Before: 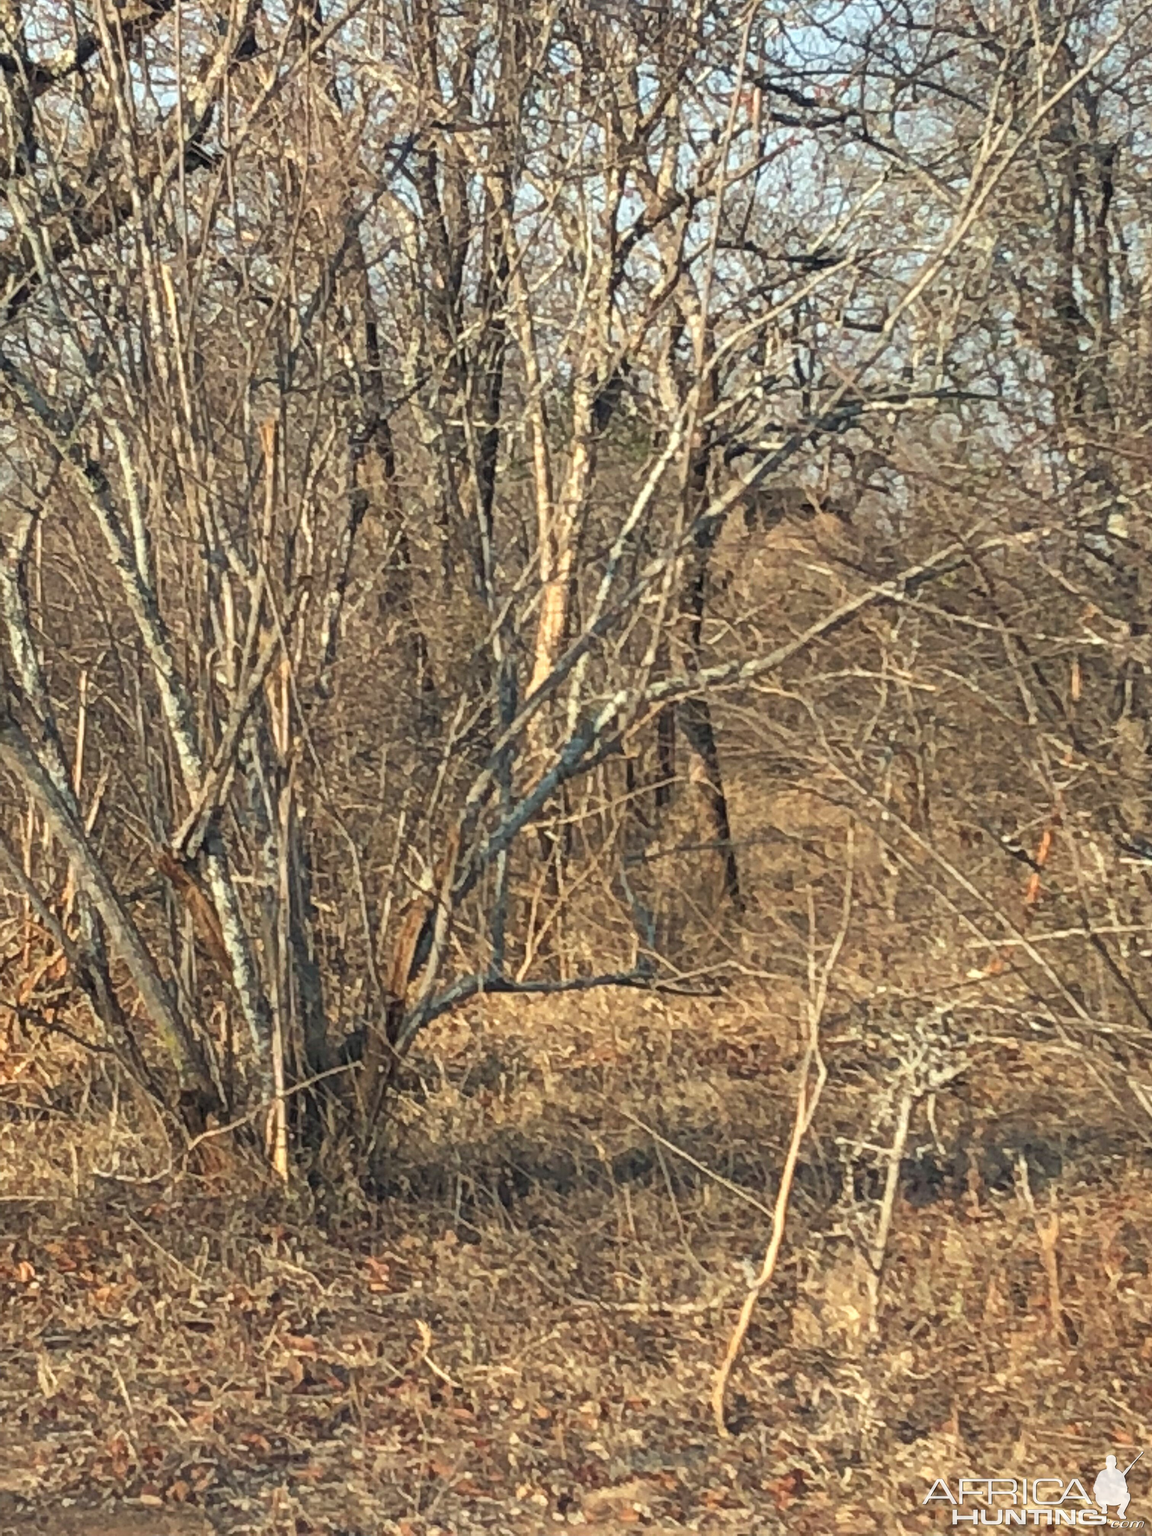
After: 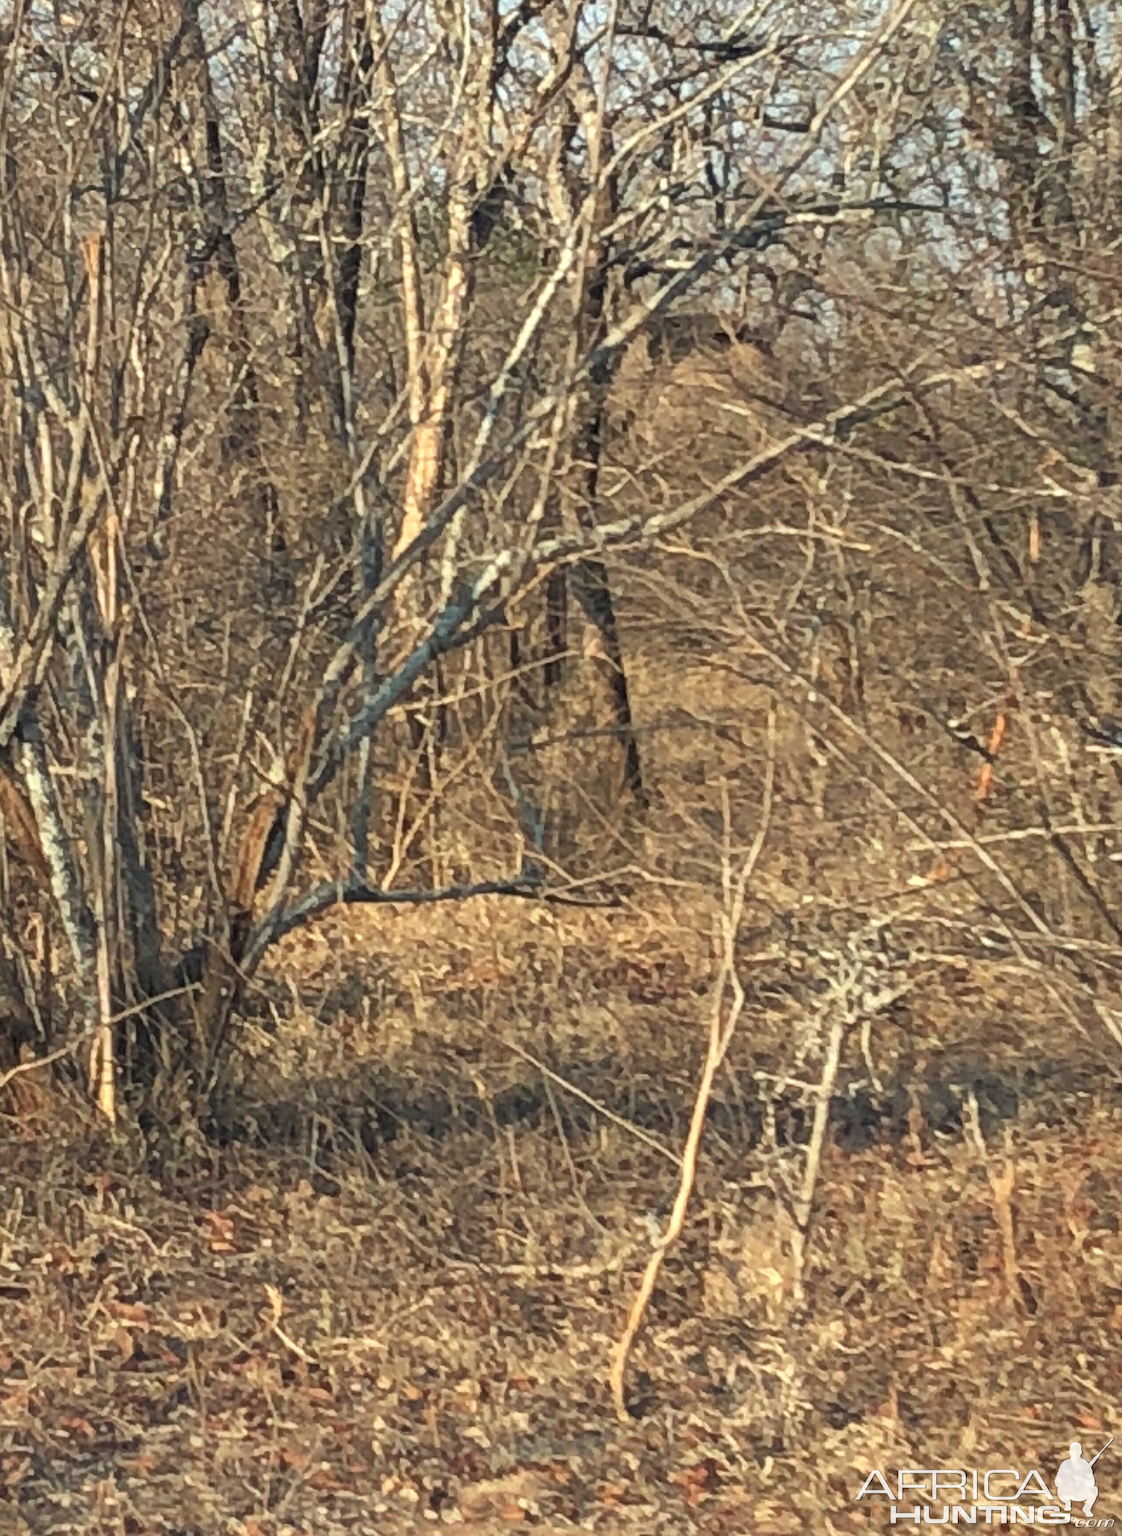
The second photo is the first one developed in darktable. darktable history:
crop: left 16.443%, top 14.261%
